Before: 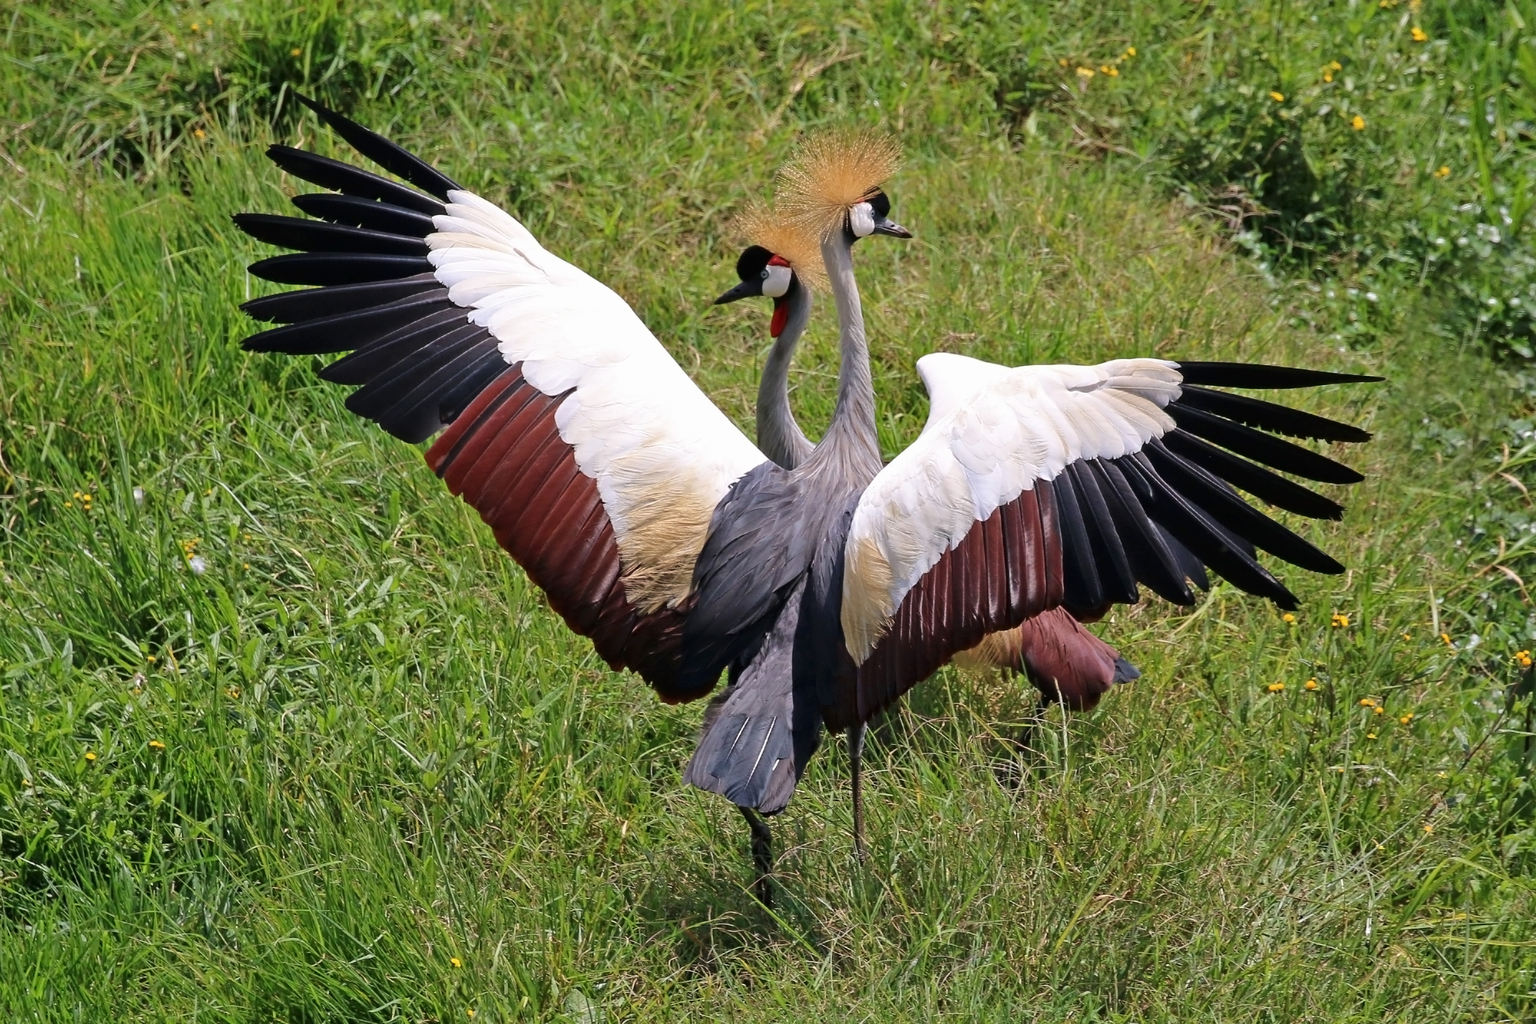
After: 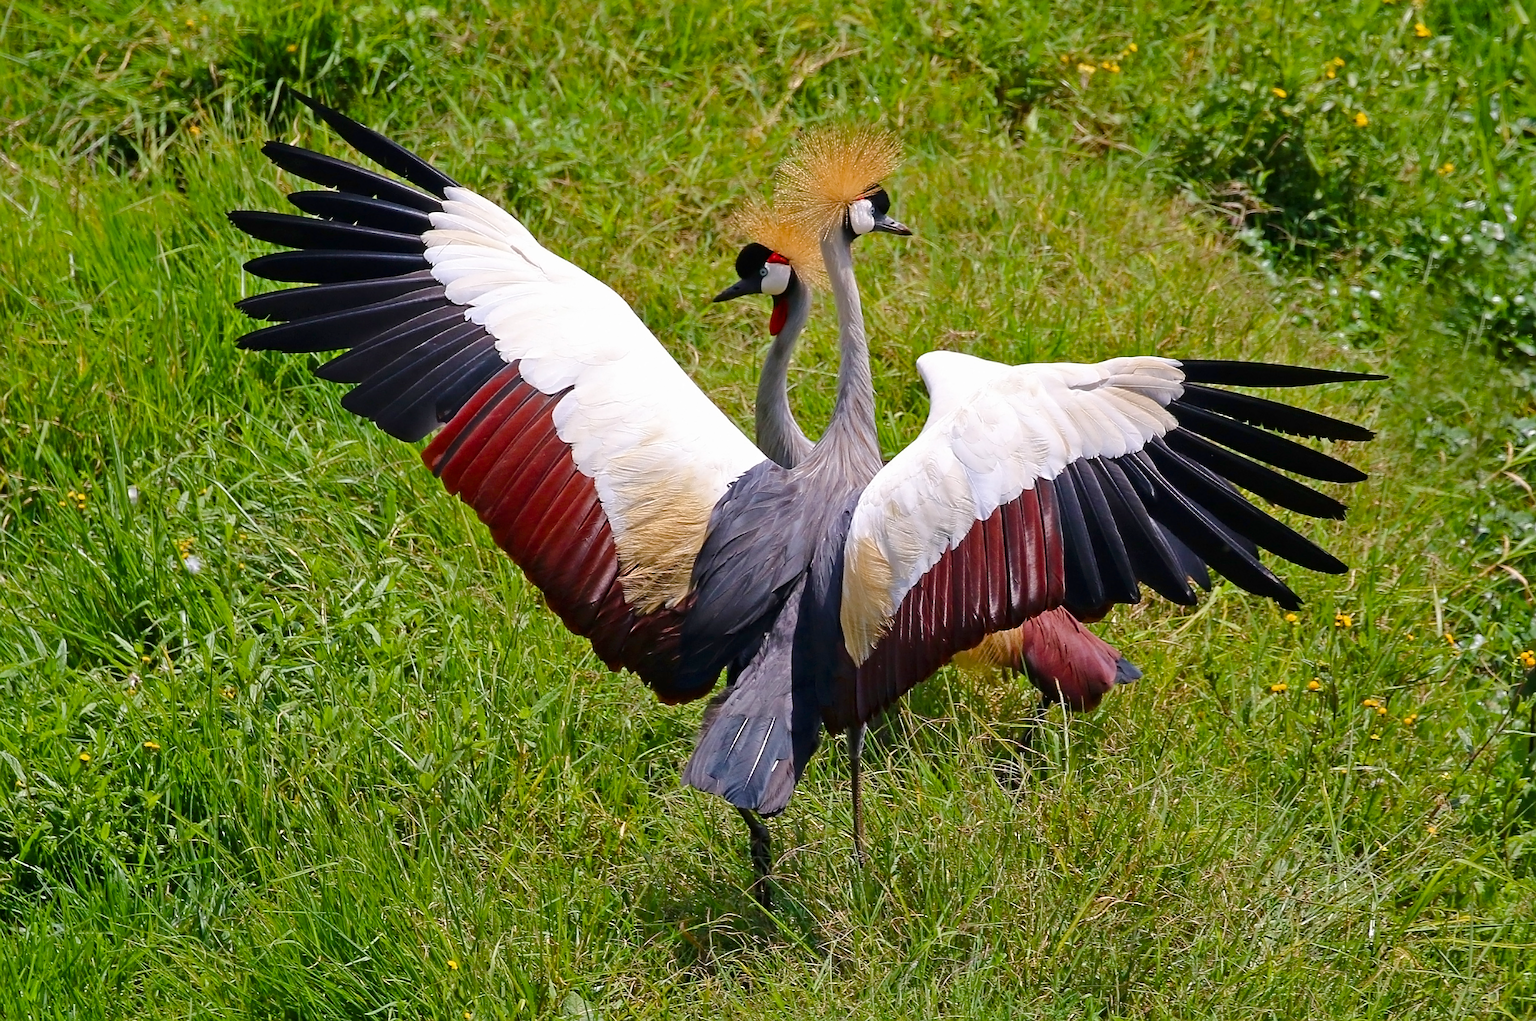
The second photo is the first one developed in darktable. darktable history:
crop: left 0.434%, top 0.485%, right 0.244%, bottom 0.386%
color balance rgb: perceptual saturation grading › global saturation 35%, perceptual saturation grading › highlights -30%, perceptual saturation grading › shadows 35%, perceptual brilliance grading › global brilliance 3%, perceptual brilliance grading › highlights -3%, perceptual brilliance grading › shadows 3%
sharpen: on, module defaults
